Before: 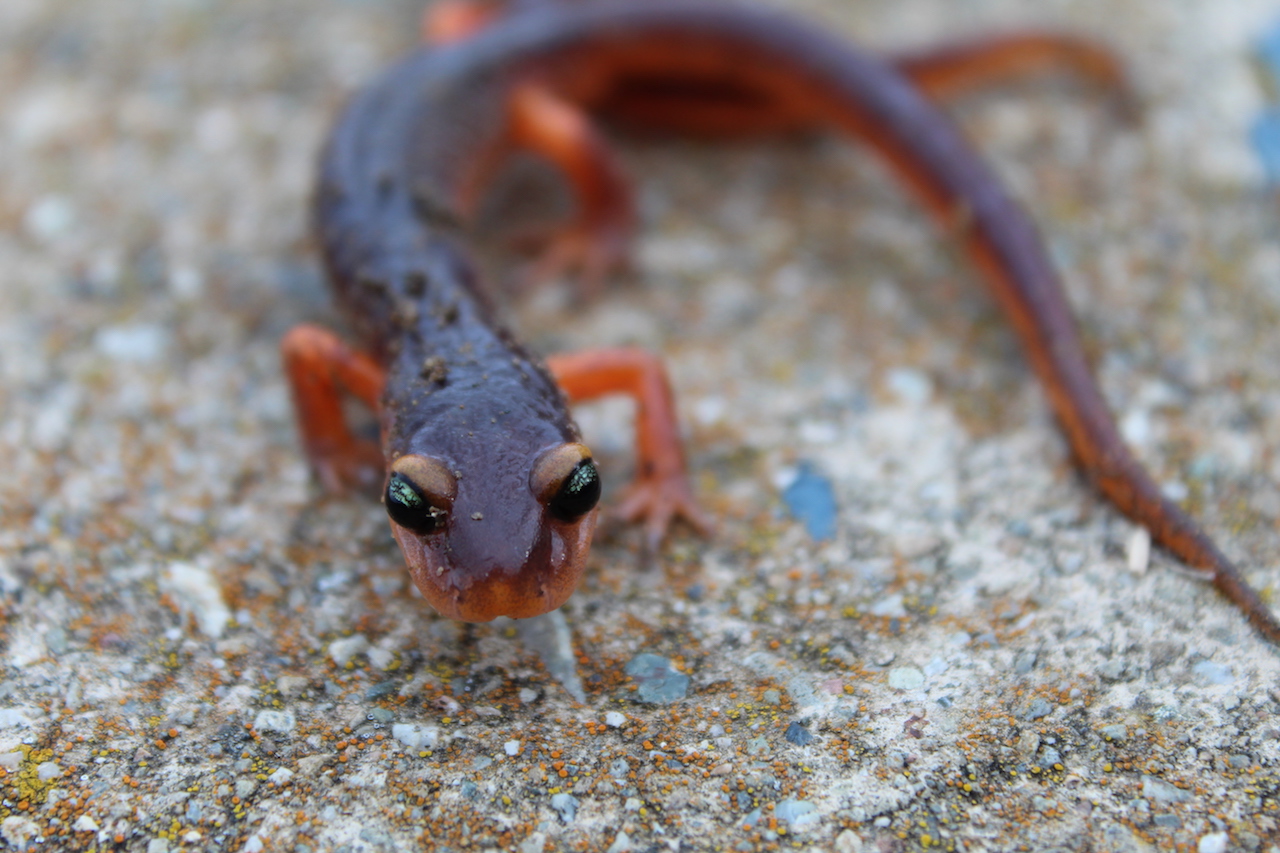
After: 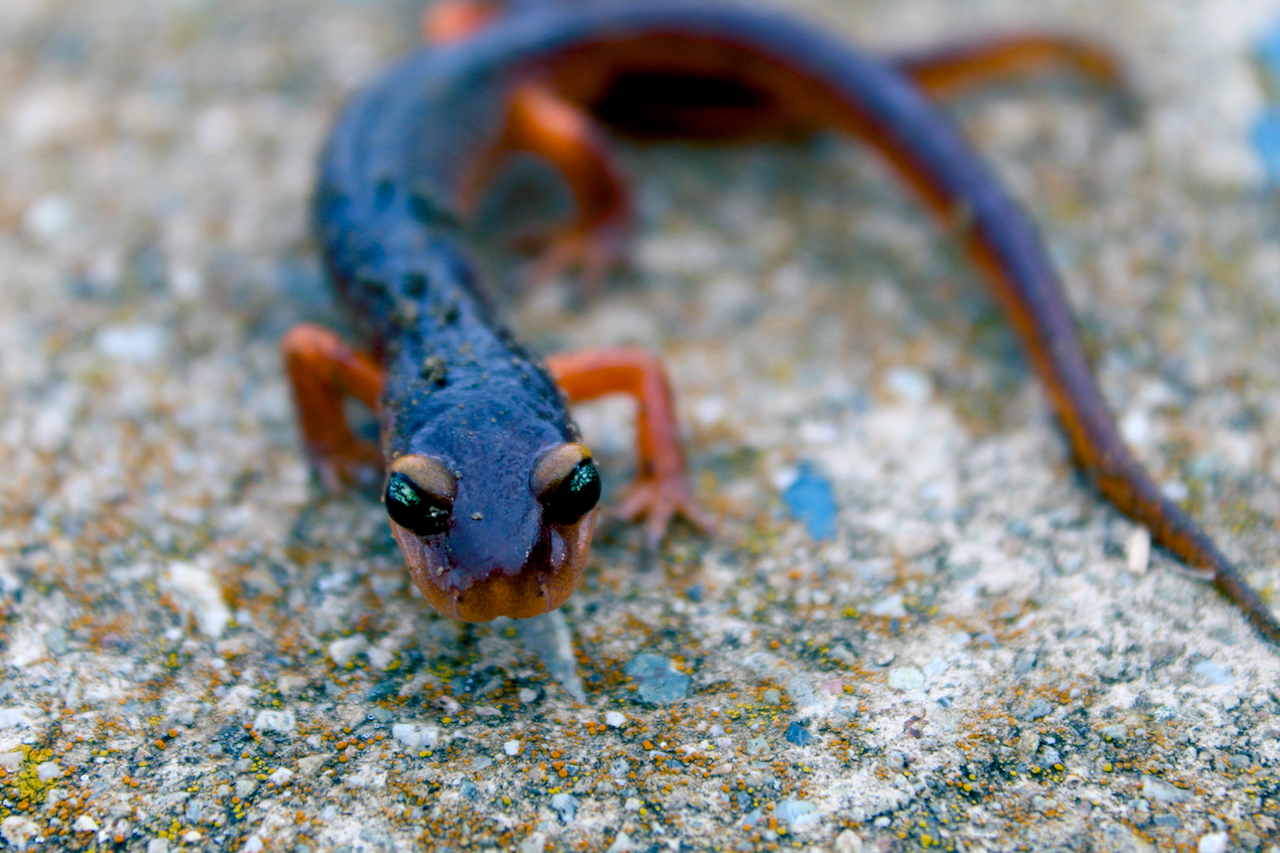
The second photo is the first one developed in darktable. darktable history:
color balance rgb: shadows lift › luminance -28.76%, shadows lift › chroma 10%, shadows lift › hue 230°, power › chroma 0.5%, power › hue 215°, highlights gain › luminance 7.14%, highlights gain › chroma 1%, highlights gain › hue 50°, global offset › luminance -0.29%, global offset › hue 260°, perceptual saturation grading › global saturation 20%, perceptual saturation grading › highlights -13.92%, perceptual saturation grading › shadows 50%
exposure: black level correction 0.009, exposure 0.119 EV, compensate highlight preservation false
